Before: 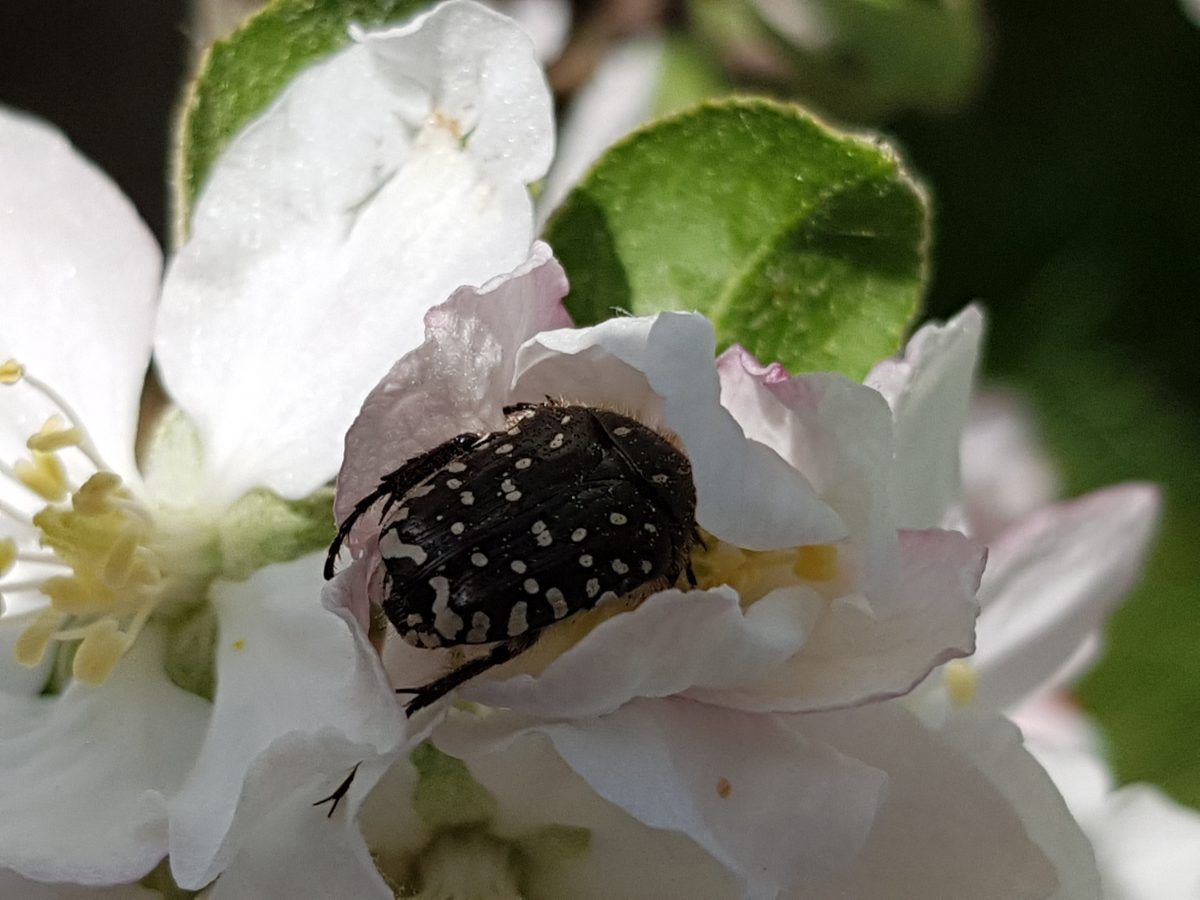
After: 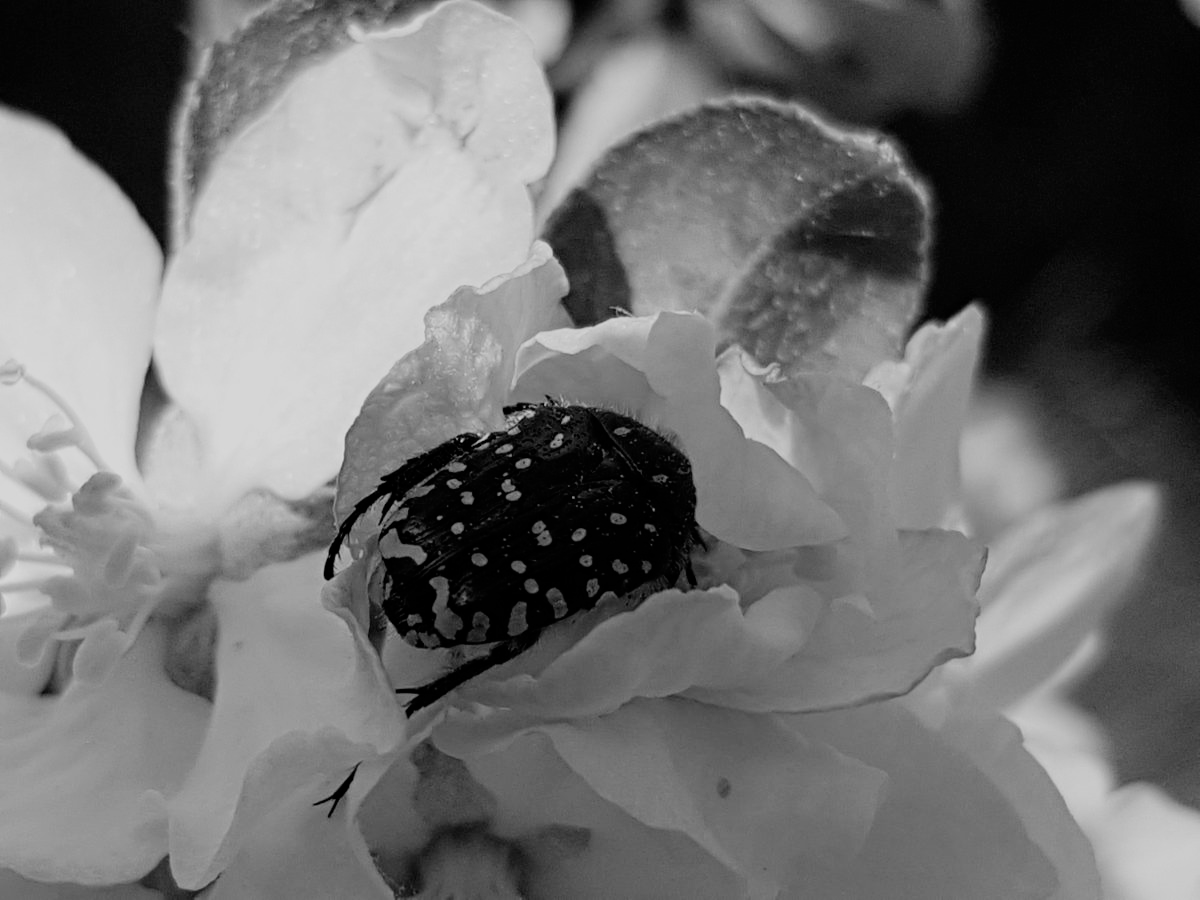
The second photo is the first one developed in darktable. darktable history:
monochrome: size 3.1
exposure: exposure 0.078 EV, compensate highlight preservation false
filmic rgb: black relative exposure -7.65 EV, white relative exposure 4.56 EV, hardness 3.61, color science v6 (2022)
white balance: red 0.986, blue 1.01
